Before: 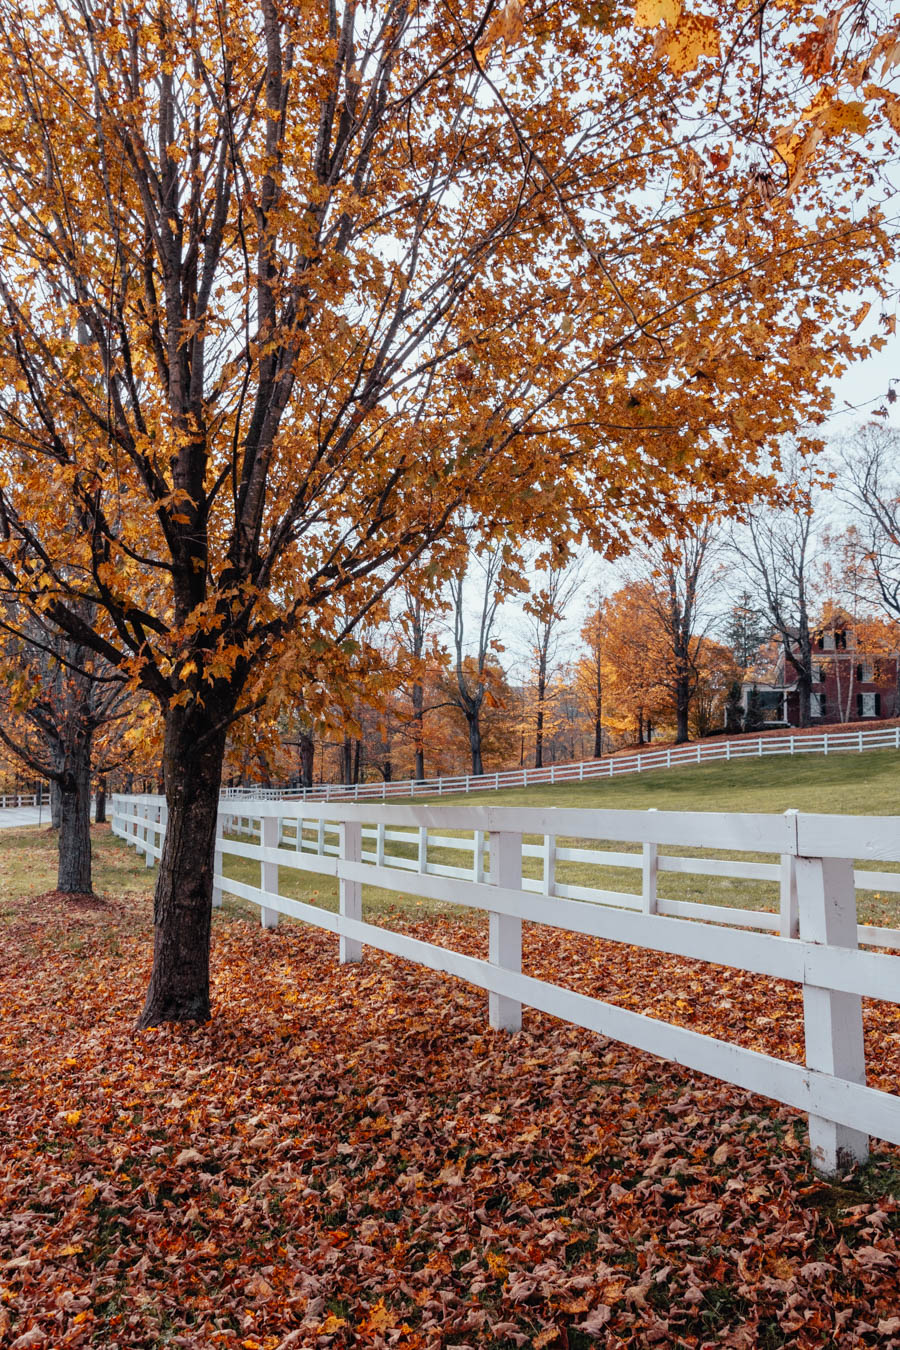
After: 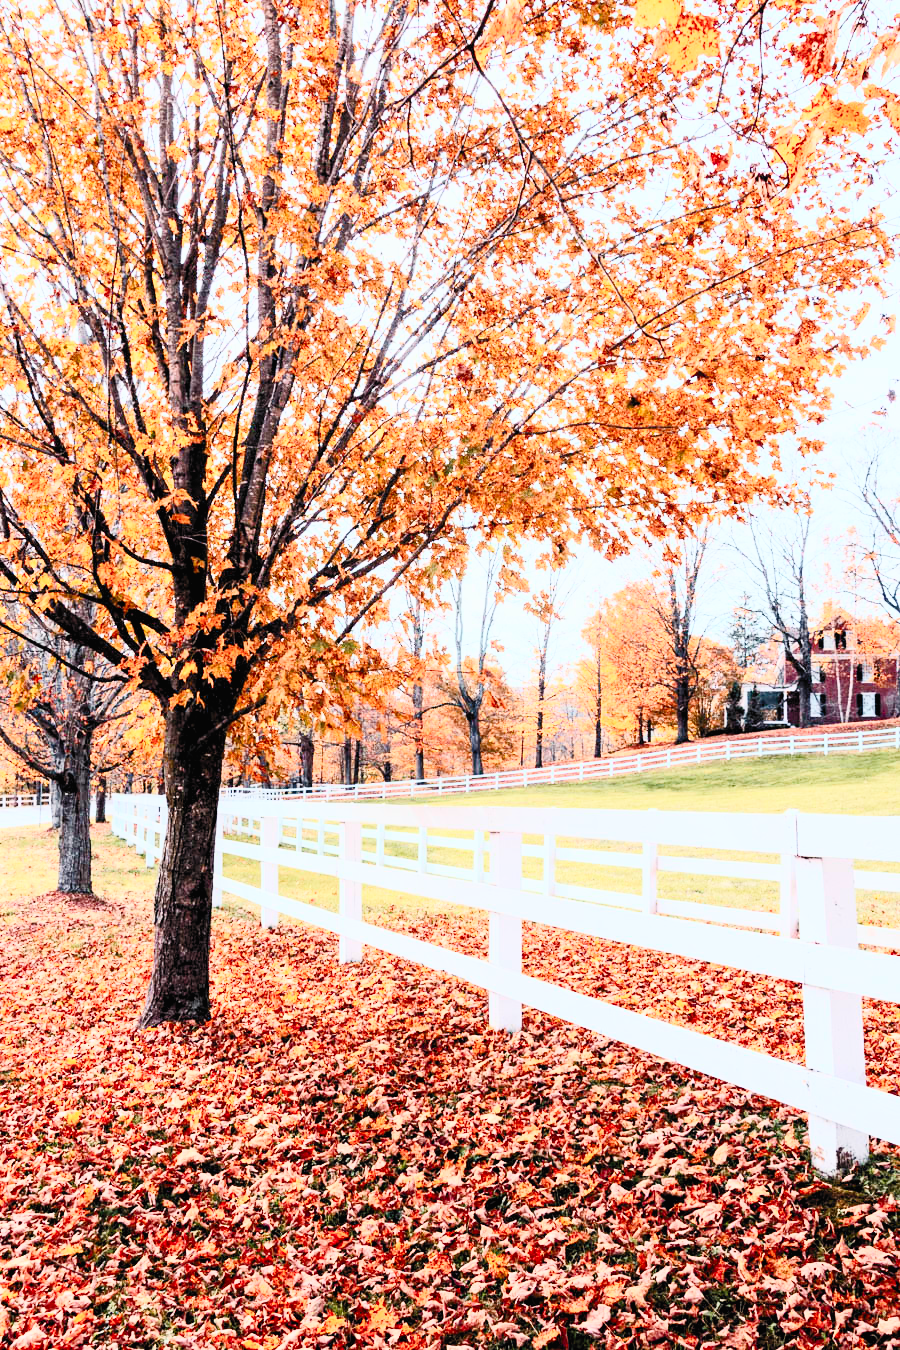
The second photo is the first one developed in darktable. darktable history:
exposure: exposure 1.137 EV, compensate highlight preservation false
contrast brightness saturation: contrast 0.83, brightness 0.59, saturation 0.59
filmic rgb: black relative exposure -4.42 EV, white relative exposure 6.58 EV, hardness 1.85, contrast 0.5
